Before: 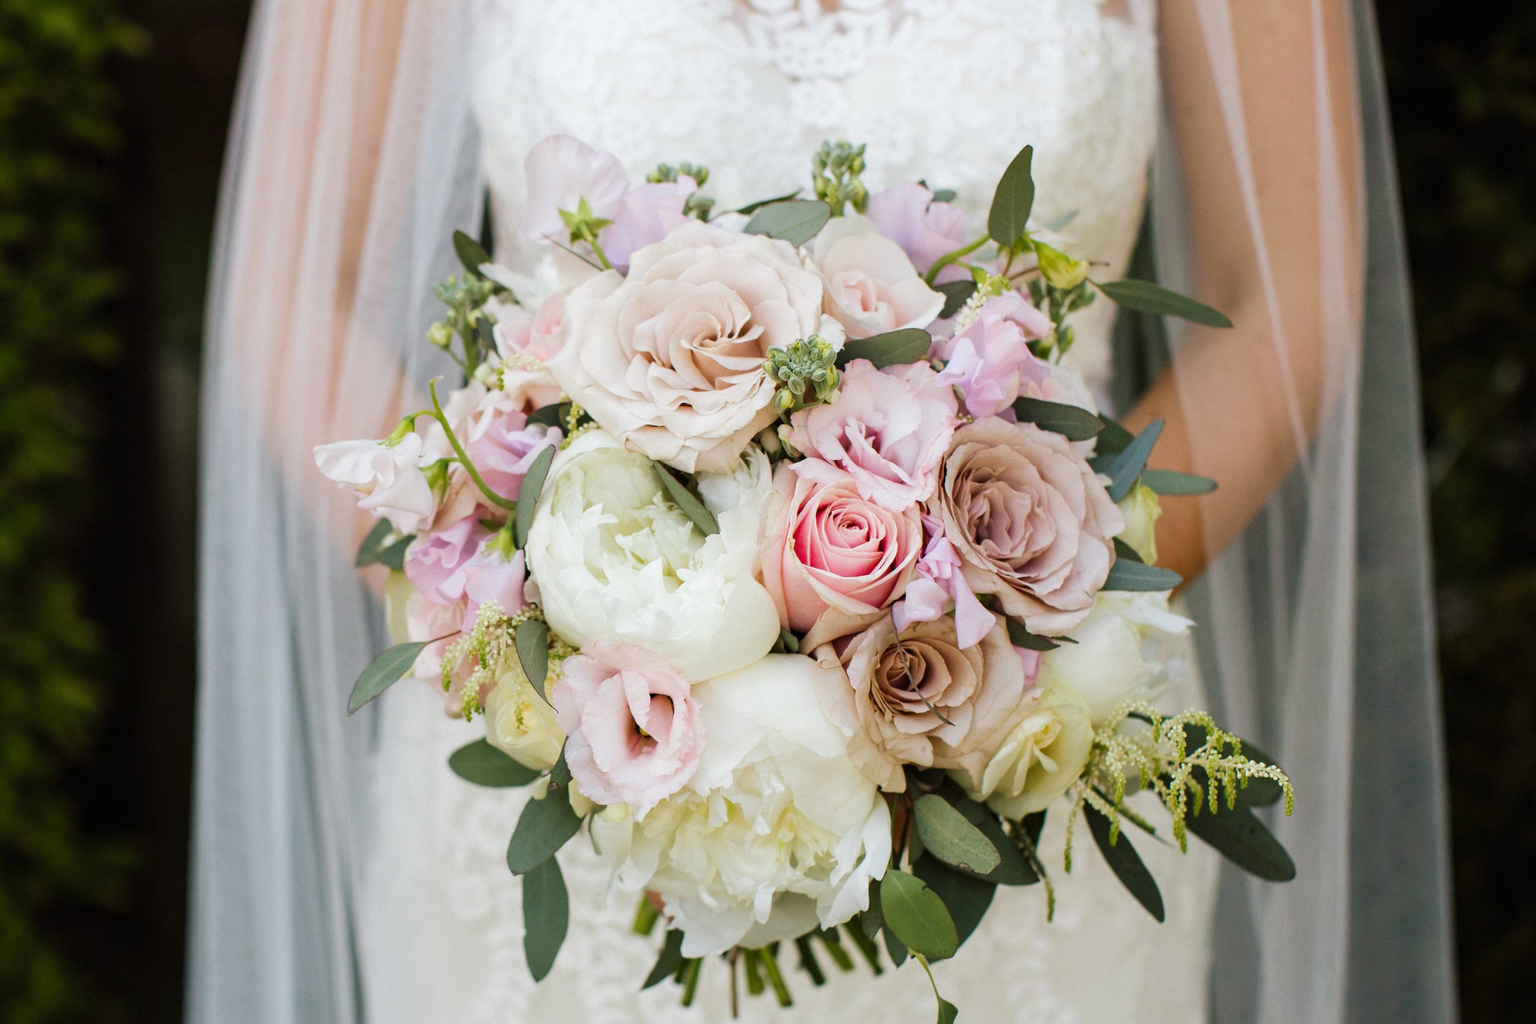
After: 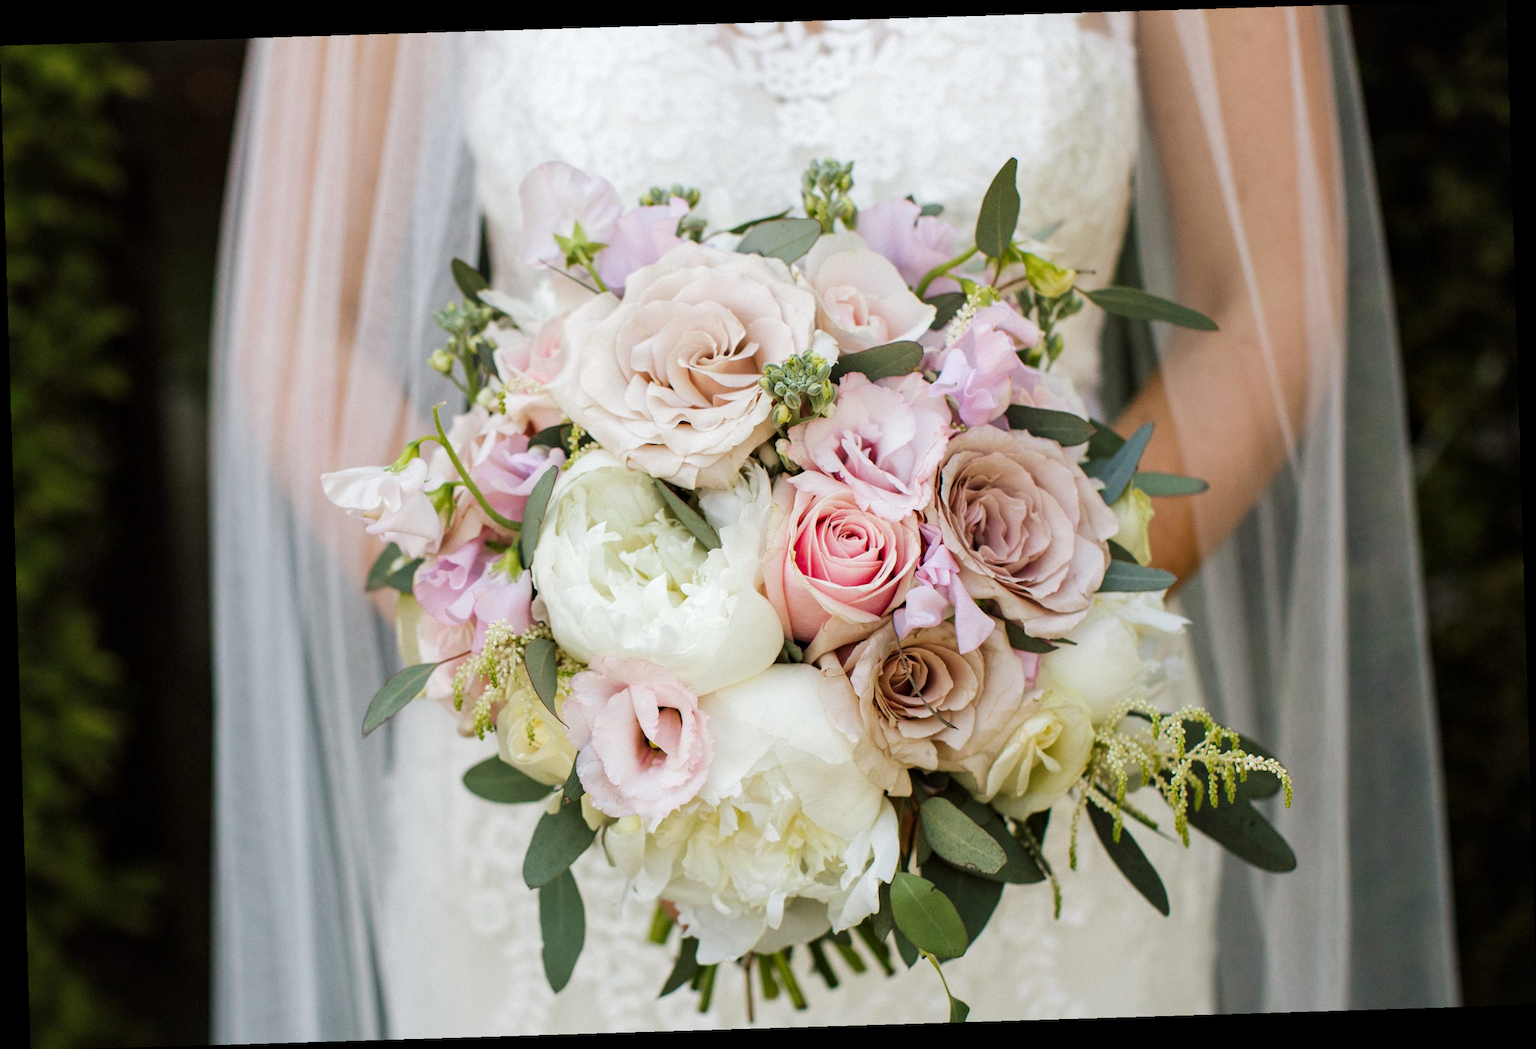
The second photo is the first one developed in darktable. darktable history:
local contrast: highlights 100%, shadows 100%, detail 120%, midtone range 0.2
rotate and perspective: rotation -1.75°, automatic cropping off
